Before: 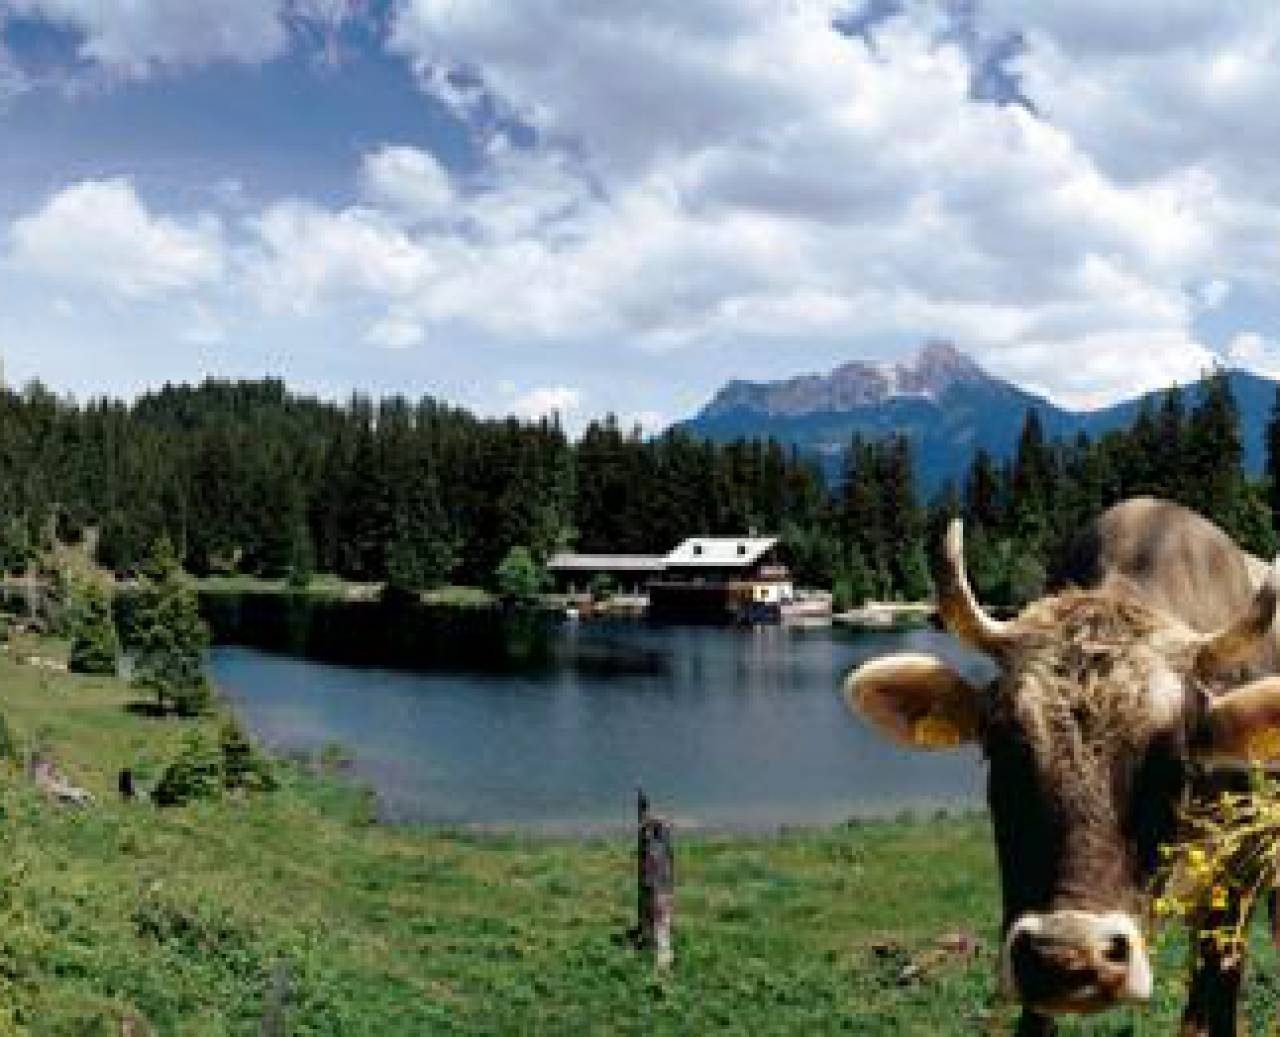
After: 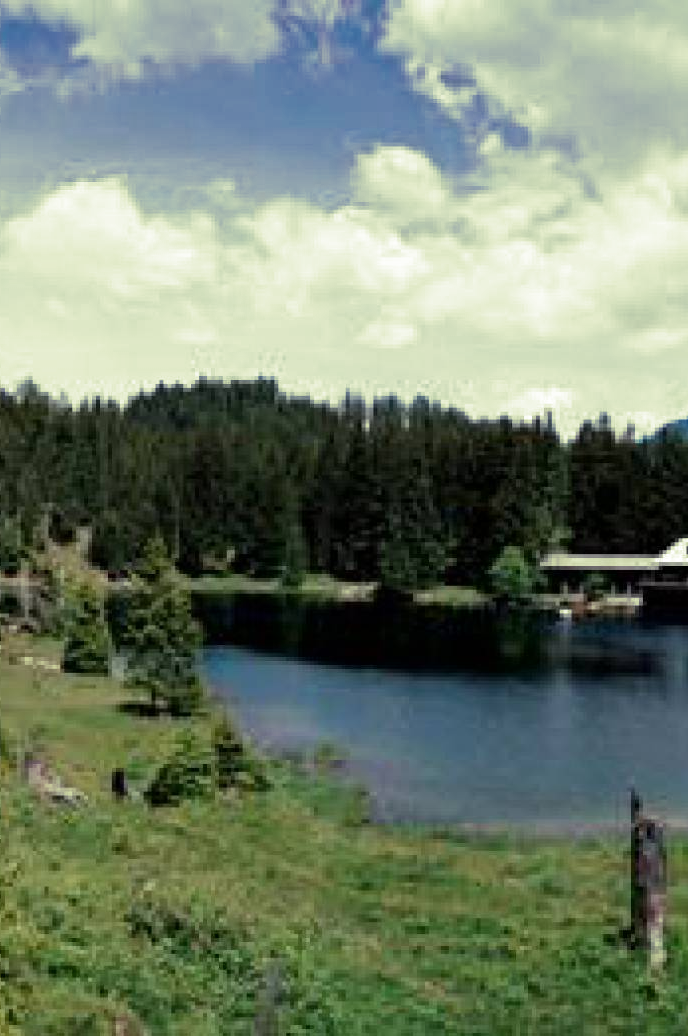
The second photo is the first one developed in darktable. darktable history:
crop: left 0.587%, right 45.588%, bottom 0.086%
split-toning: shadows › hue 290.82°, shadows › saturation 0.34, highlights › saturation 0.38, balance 0, compress 50%
color balance rgb: global vibrance -1%, saturation formula JzAzBz (2021)
